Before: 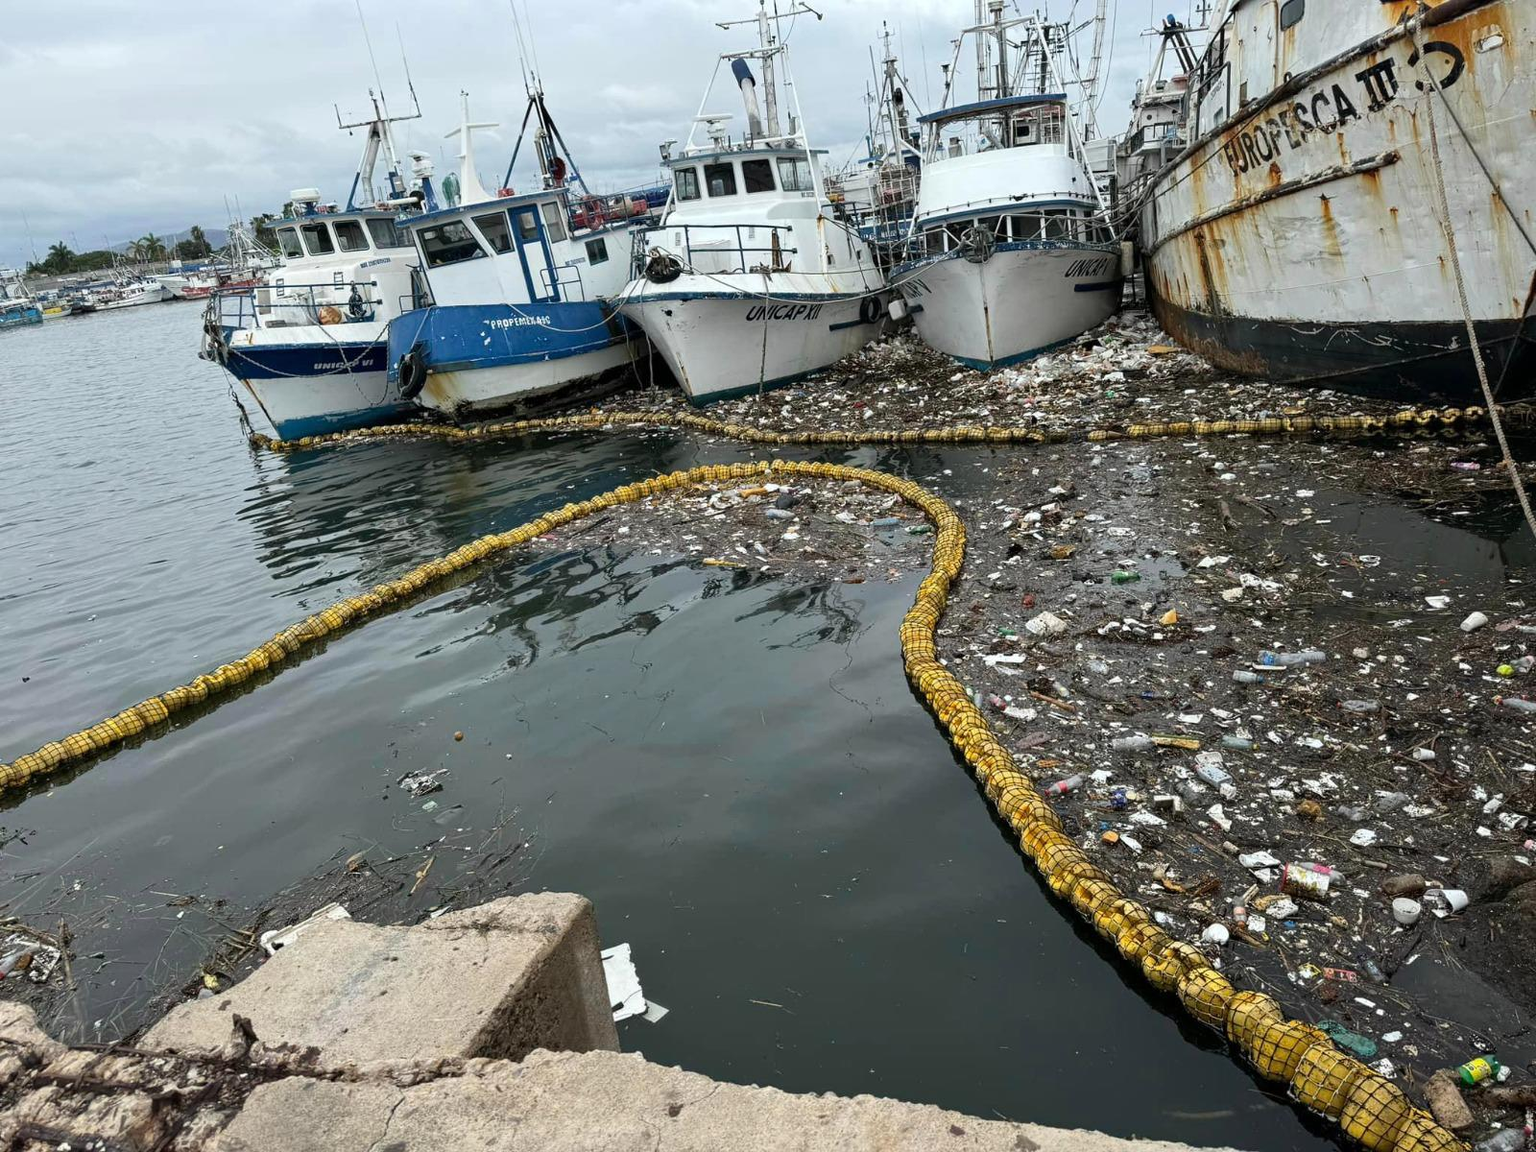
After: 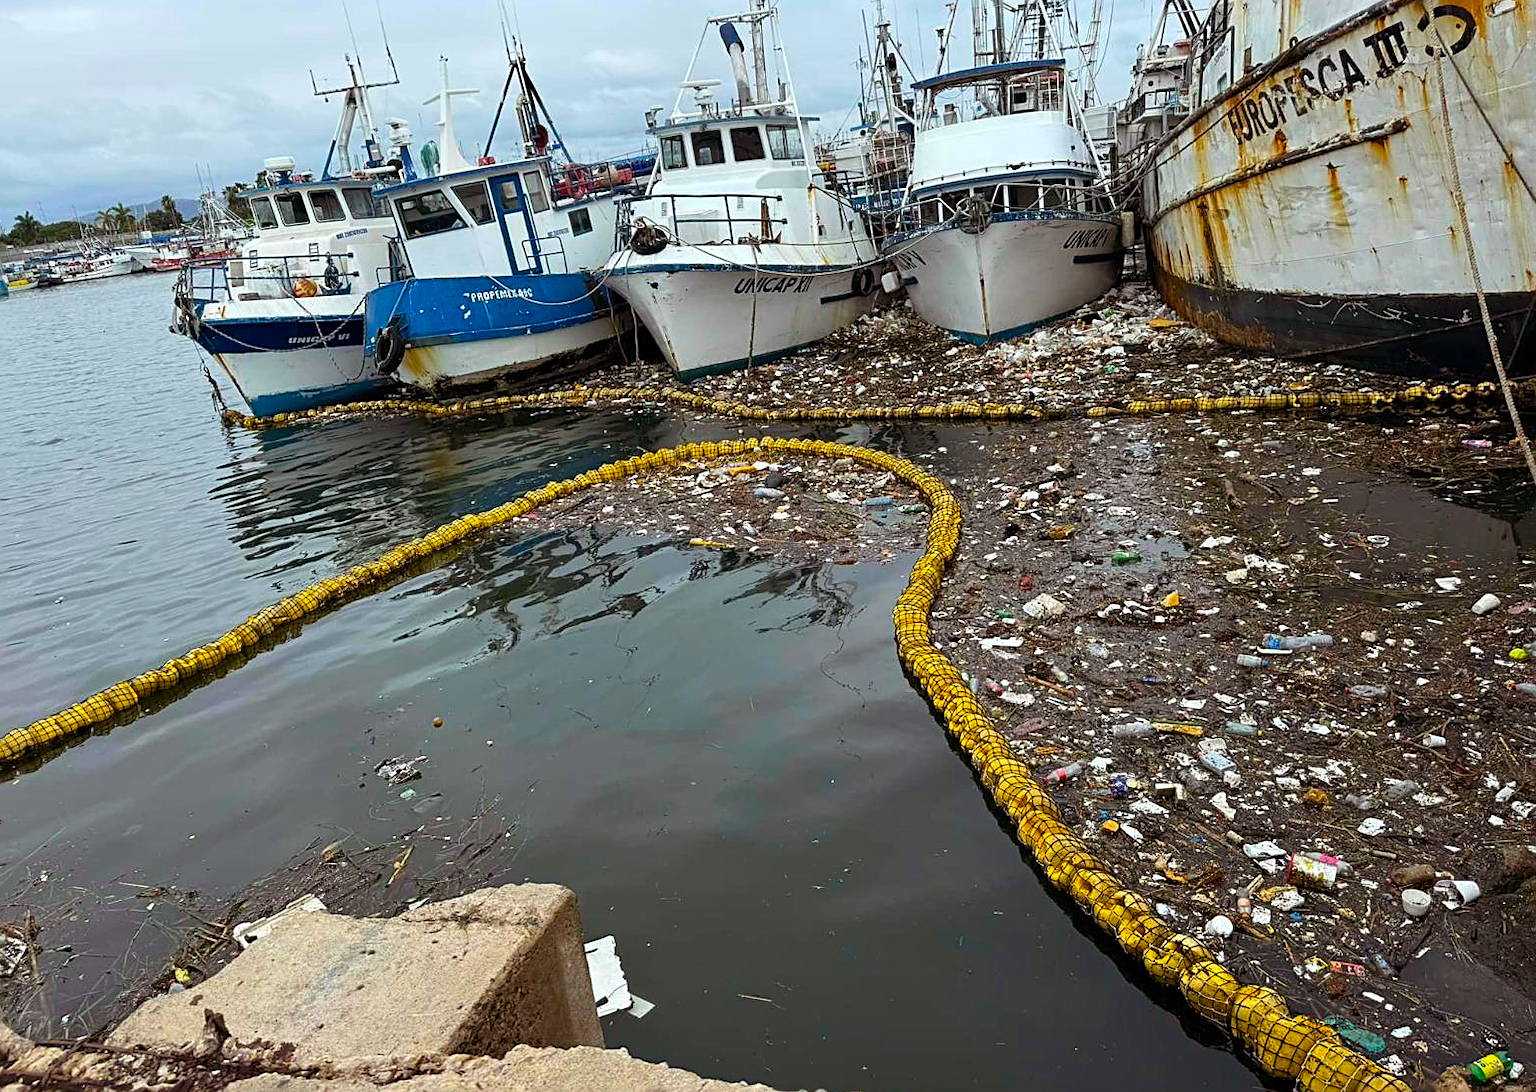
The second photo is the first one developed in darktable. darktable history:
sharpen: on, module defaults
color balance rgb: shadows lift › chroma 4.584%, shadows lift › hue 24.79°, power › hue 329.85°, linear chroma grading › global chroma 8.989%, perceptual saturation grading › global saturation 29.773%, global vibrance 25.079%
crop: left 2.268%, top 3.223%, right 0.851%, bottom 4.935%
